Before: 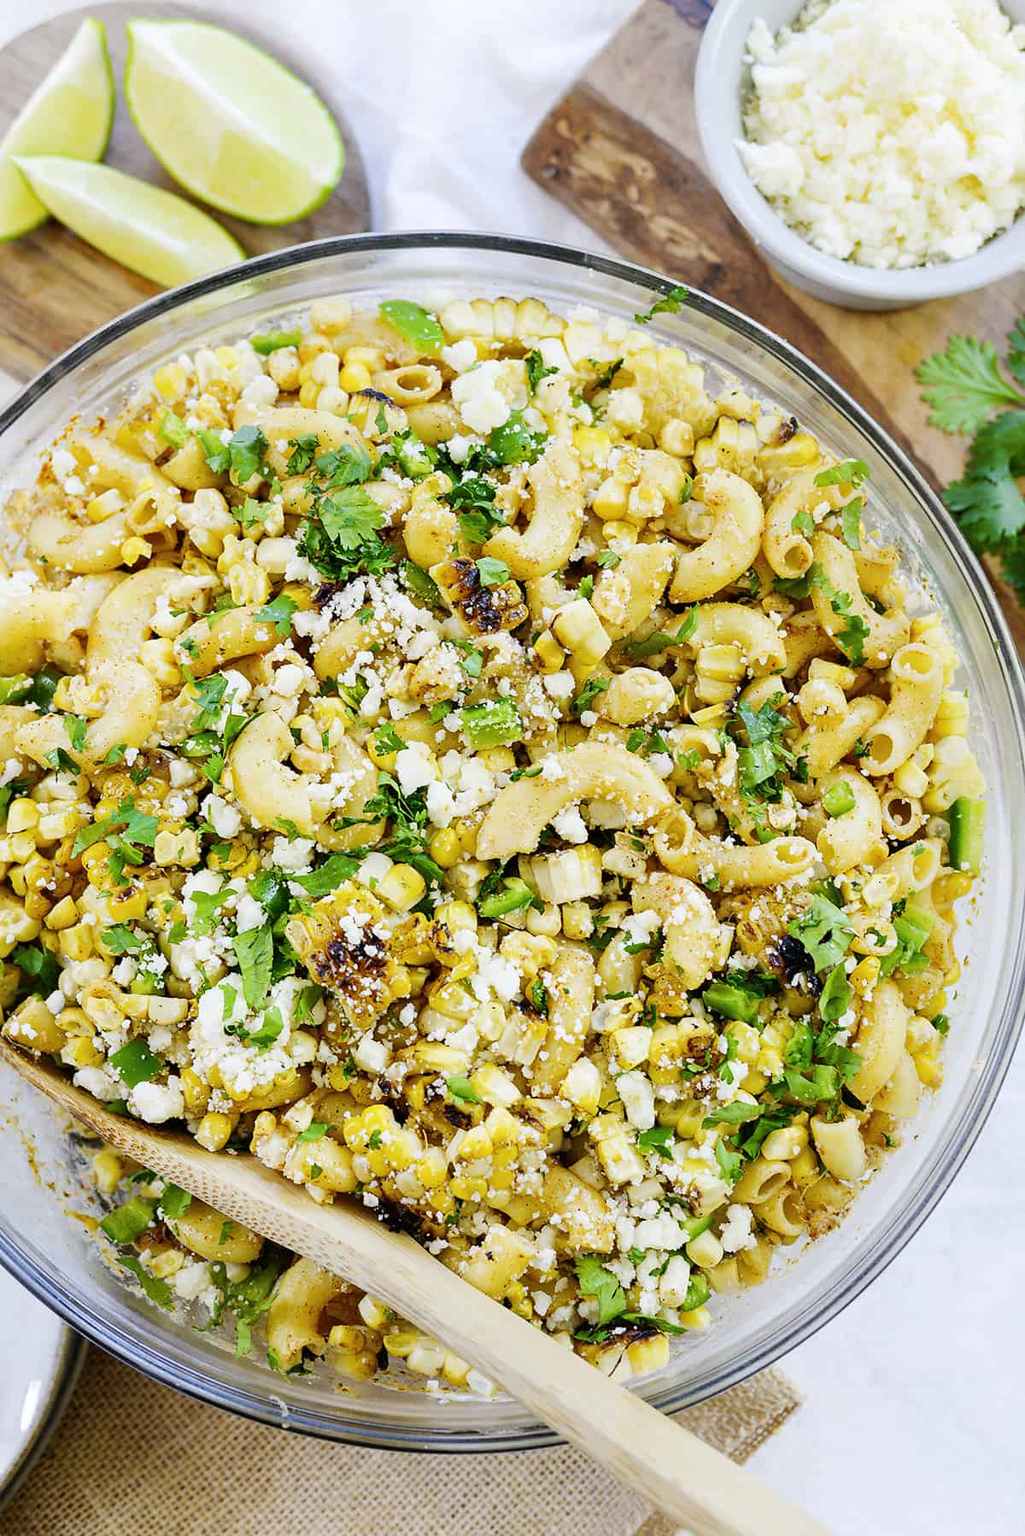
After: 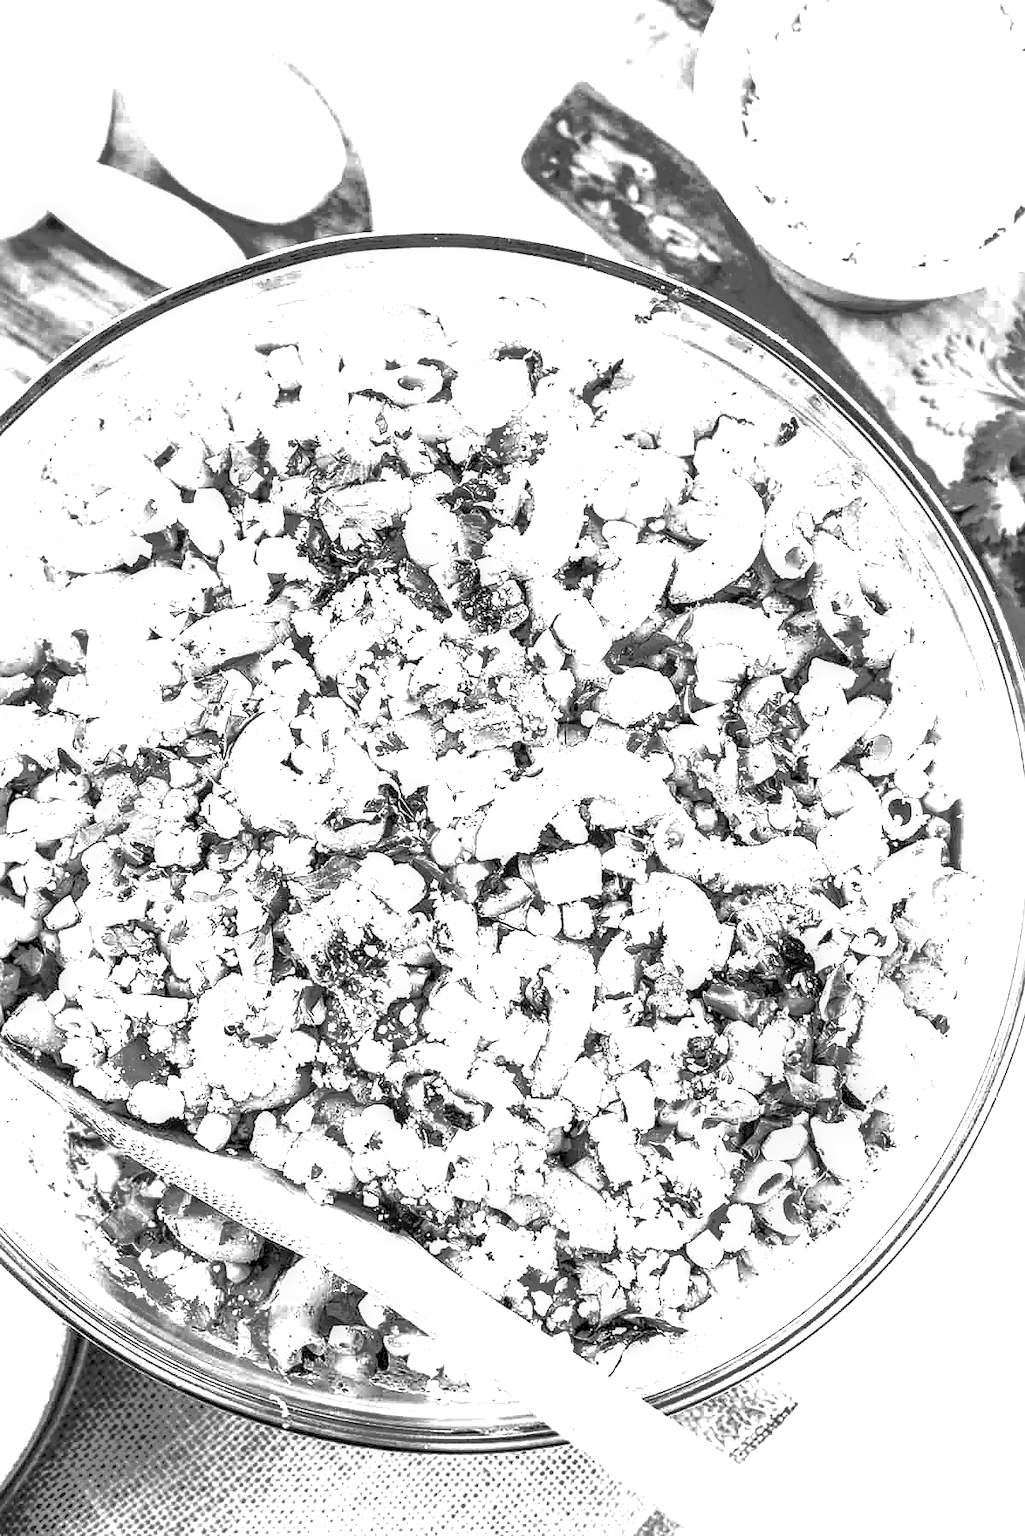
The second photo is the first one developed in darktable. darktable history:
shadows and highlights: on, module defaults
sharpen: radius 1
exposure: exposure 2.207 EV, compensate highlight preservation false
contrast brightness saturation: contrast -0.15, brightness 0.05, saturation -0.12
color correction: highlights a* 21.16, highlights b* 19.61
monochrome: on, module defaults
tone equalizer: -7 EV -0.63 EV, -6 EV 1 EV, -5 EV -0.45 EV, -4 EV 0.43 EV, -3 EV 0.41 EV, -2 EV 0.15 EV, -1 EV -0.15 EV, +0 EV -0.39 EV, smoothing diameter 25%, edges refinement/feathering 10, preserve details guided filter
local contrast: highlights 19%, detail 186%
